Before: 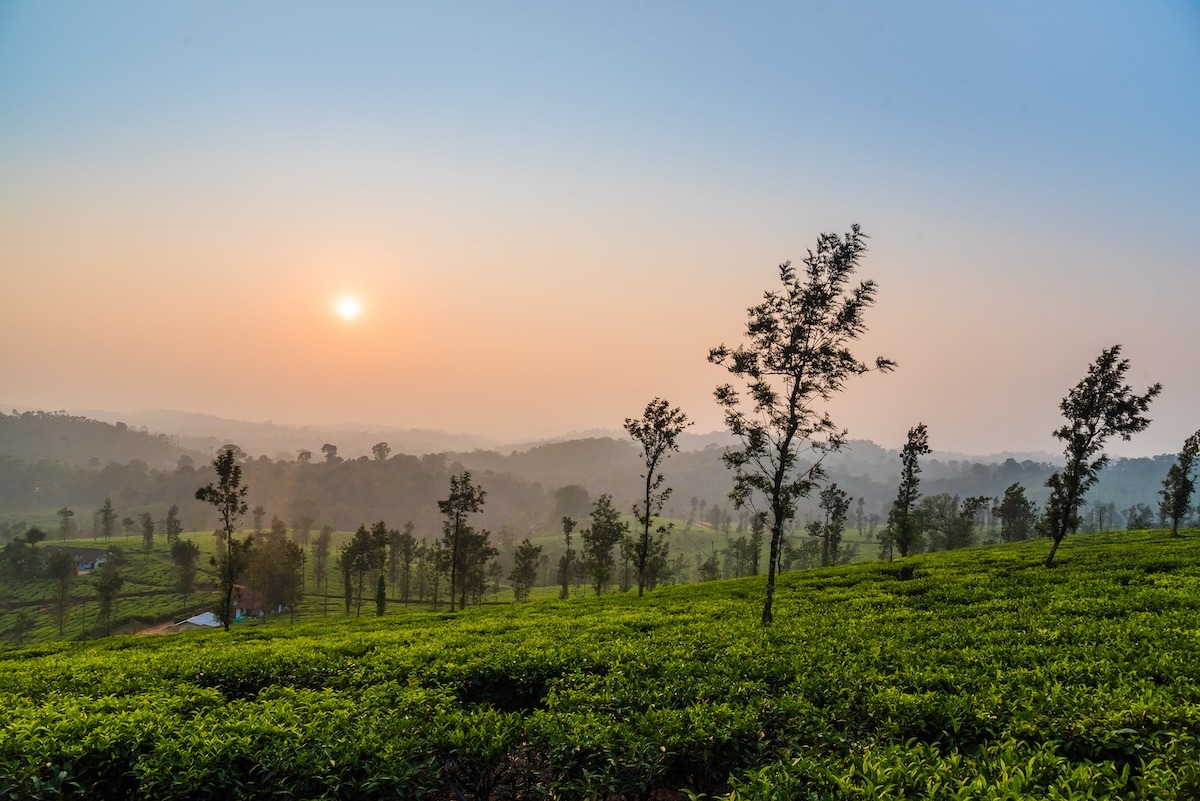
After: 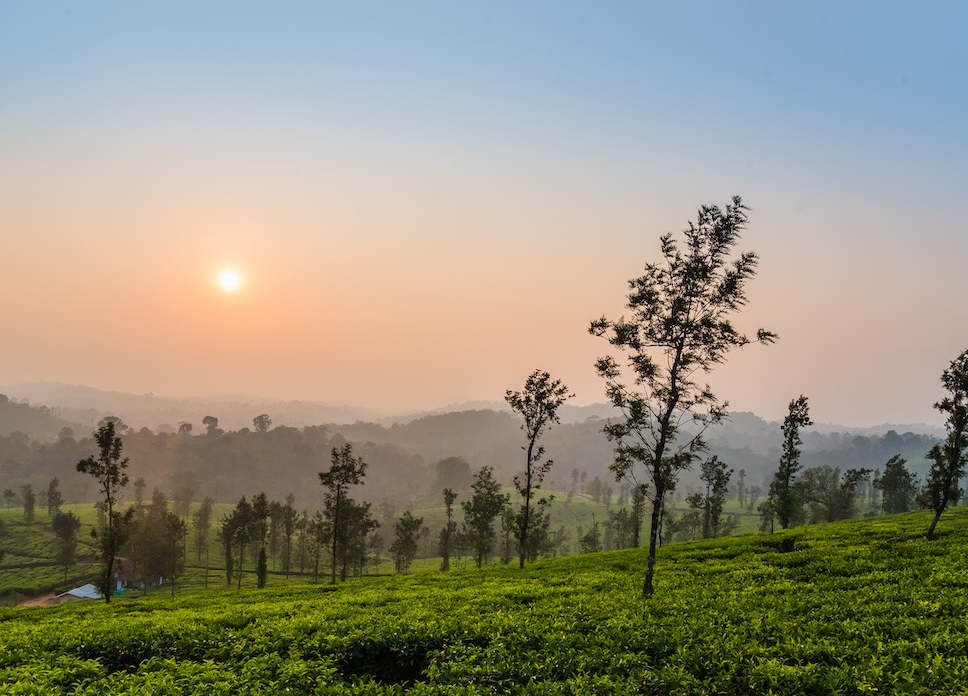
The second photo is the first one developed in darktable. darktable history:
crop: left 10%, top 3.612%, right 9.3%, bottom 9.446%
